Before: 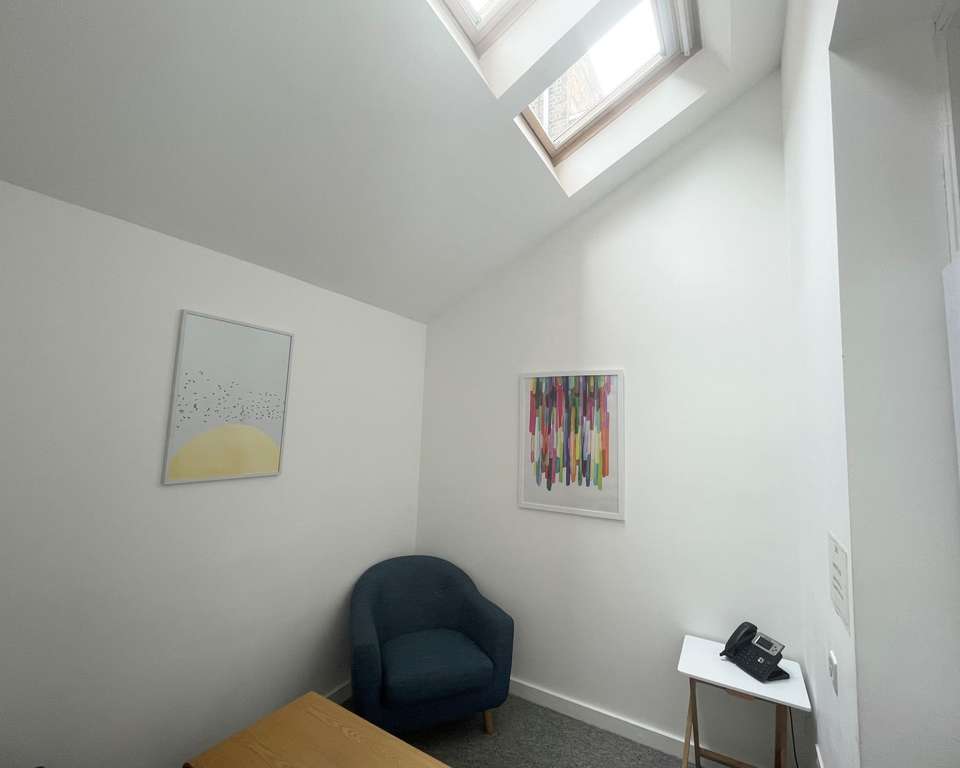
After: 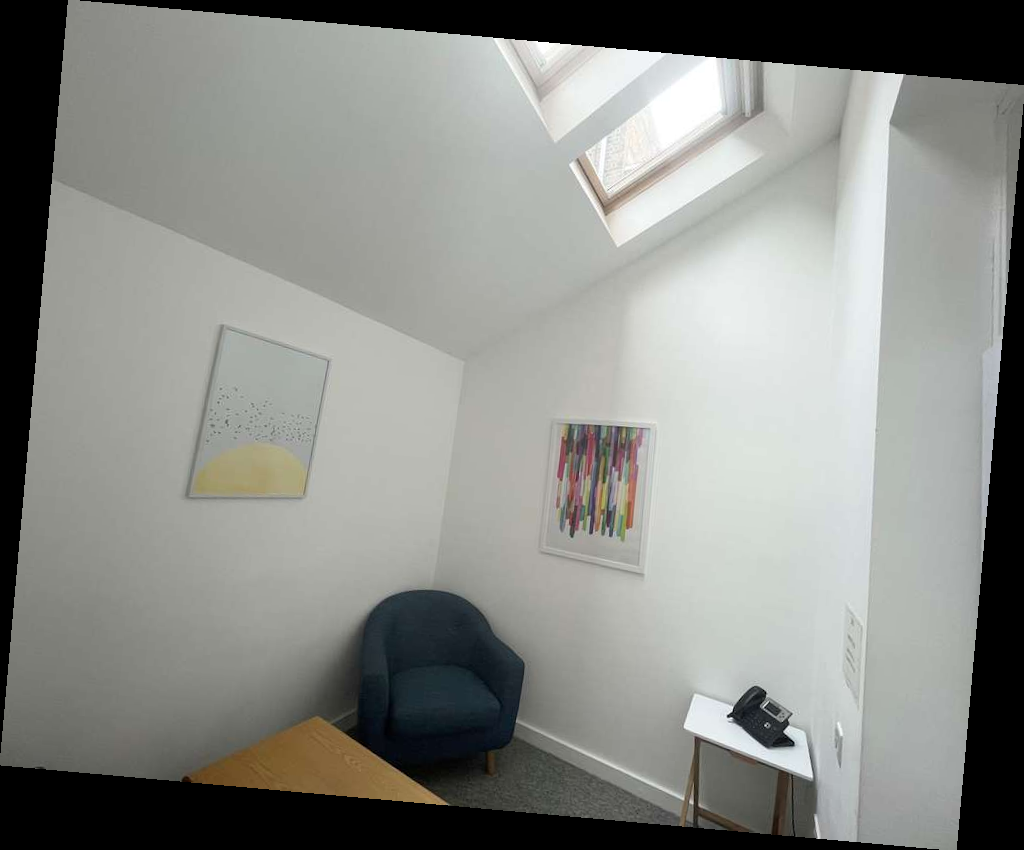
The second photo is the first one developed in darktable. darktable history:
rotate and perspective: rotation 5.12°, automatic cropping off
white balance: emerald 1
